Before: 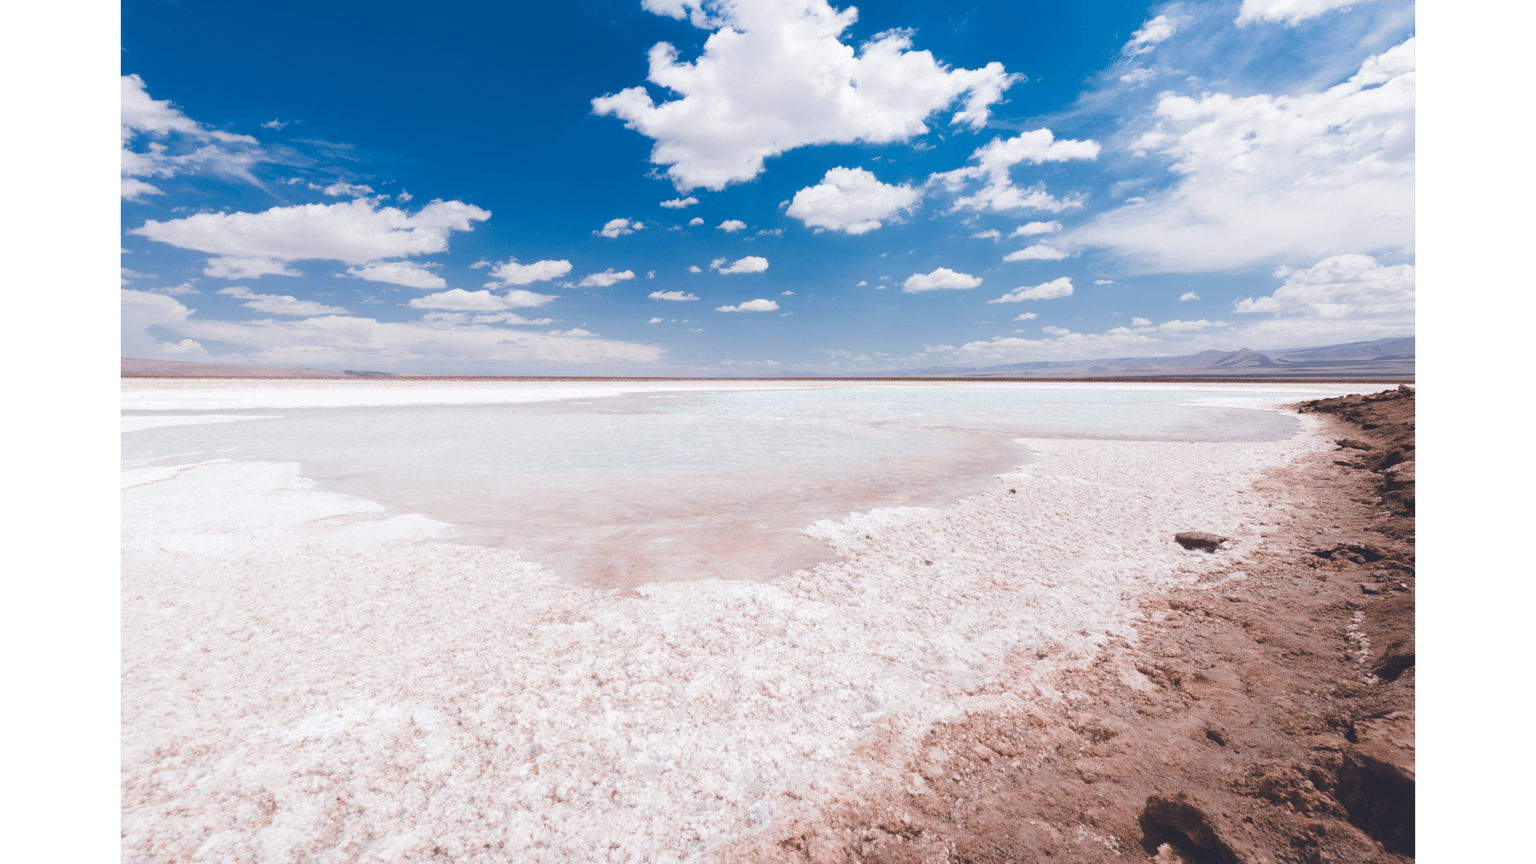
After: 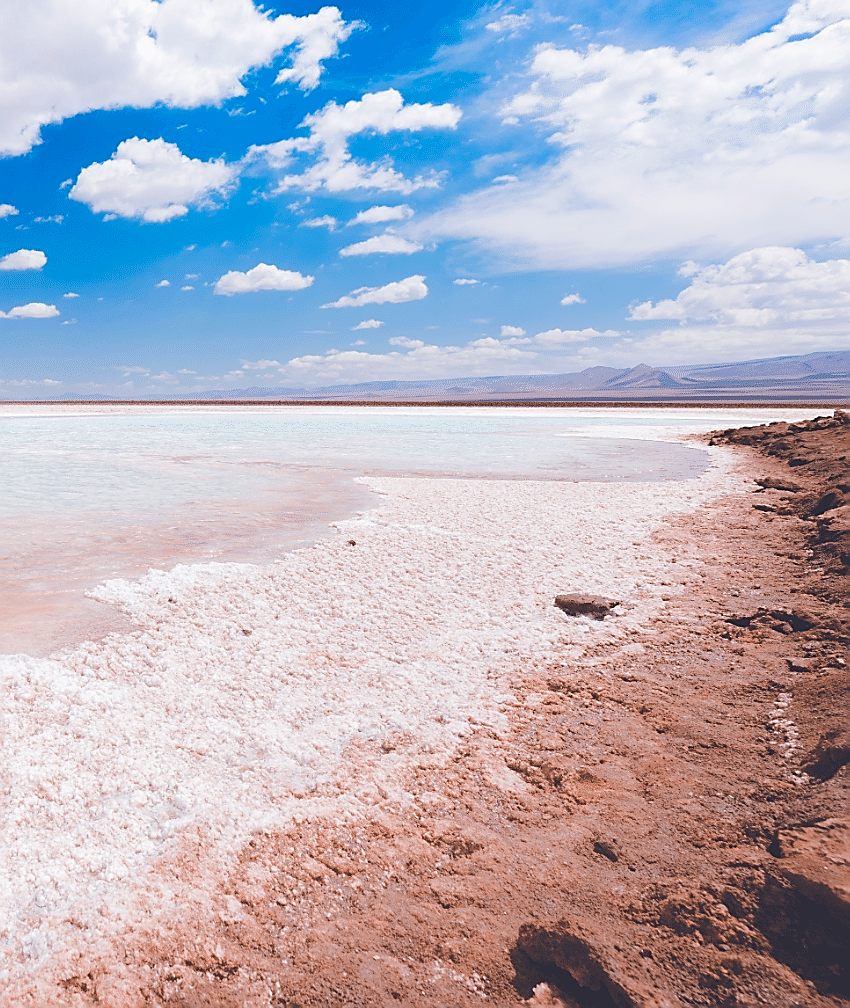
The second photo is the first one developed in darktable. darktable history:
sharpen: radius 1.4, amount 1.25, threshold 0.7
crop: left 47.628%, top 6.643%, right 7.874%
color balance rgb: perceptual saturation grading › global saturation 25%, perceptual brilliance grading › mid-tones 10%, perceptual brilliance grading › shadows 15%, global vibrance 20%
